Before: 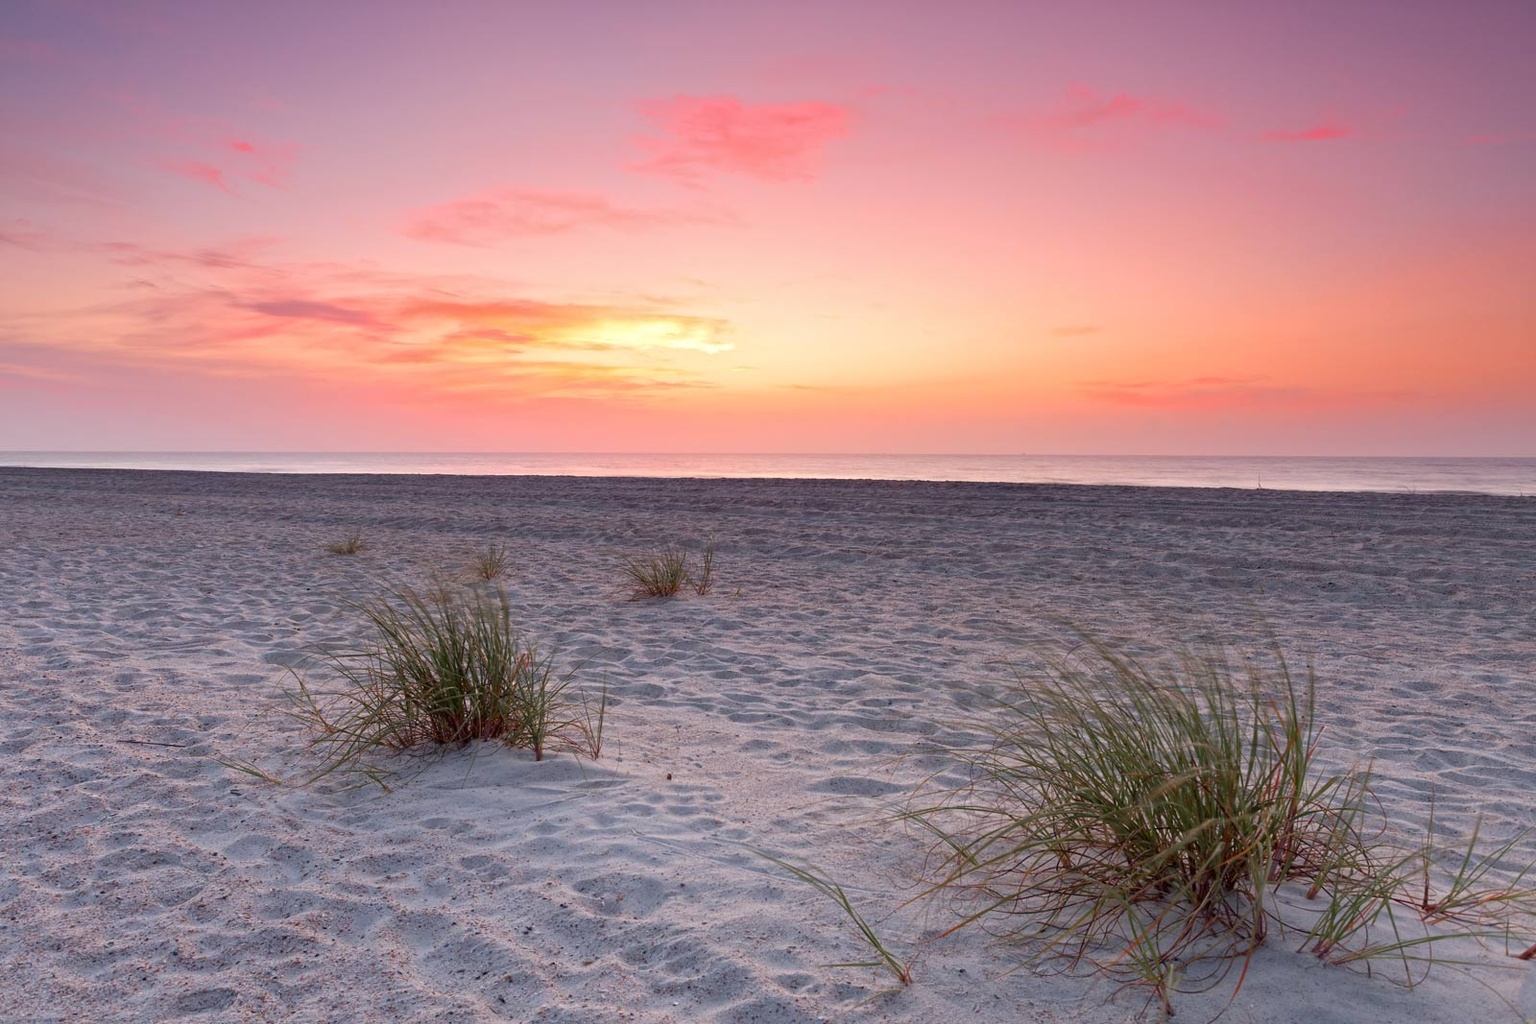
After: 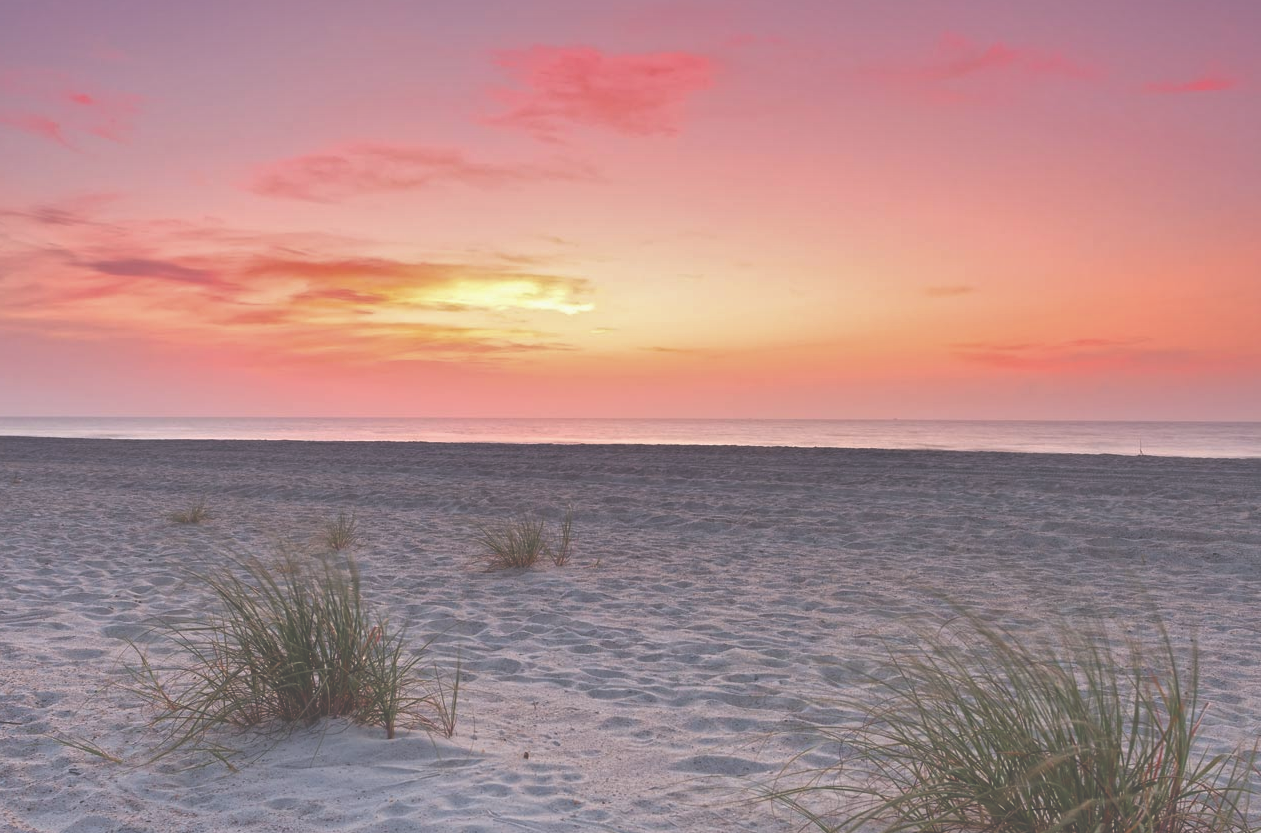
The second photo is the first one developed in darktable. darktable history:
crop and rotate: left 10.77%, top 5.1%, right 10.41%, bottom 16.76%
shadows and highlights: radius 108.52, shadows 23.73, highlights -59.32, low approximation 0.01, soften with gaussian
exposure: black level correction -0.062, exposure -0.05 EV, compensate highlight preservation false
